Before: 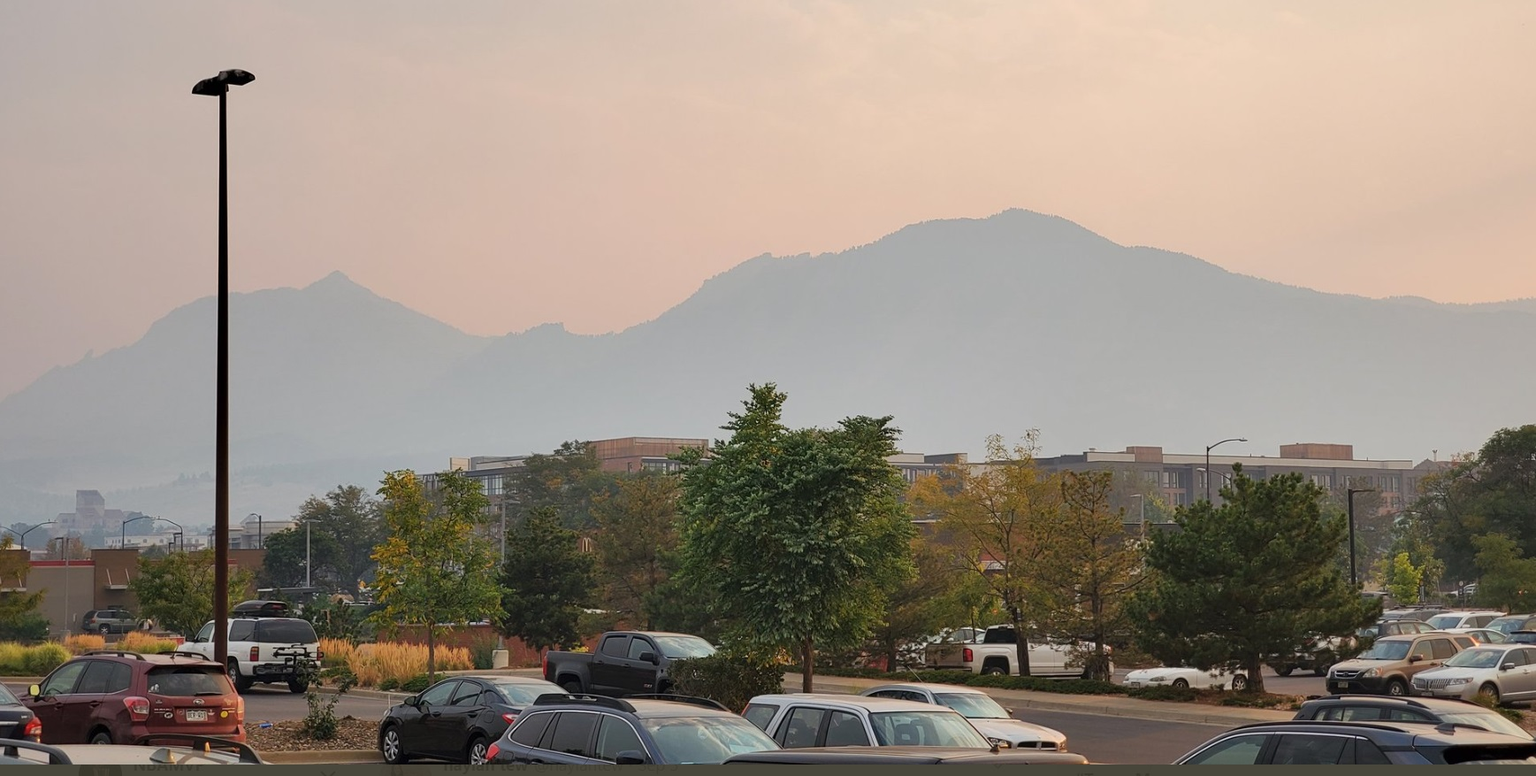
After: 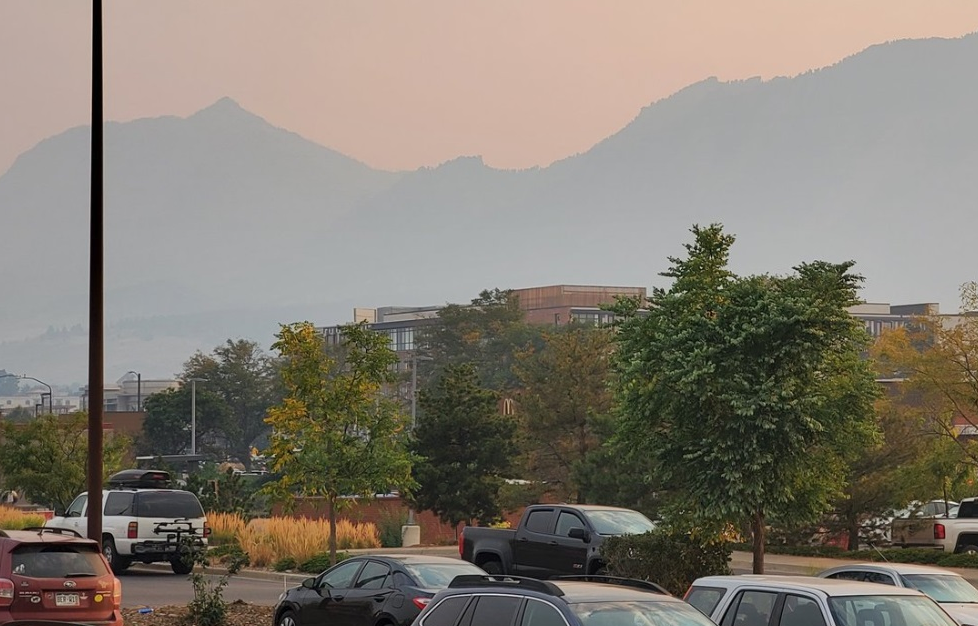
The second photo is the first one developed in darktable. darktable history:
crop: left 8.966%, top 23.852%, right 34.699%, bottom 4.703%
shadows and highlights: shadows 25, highlights -25
